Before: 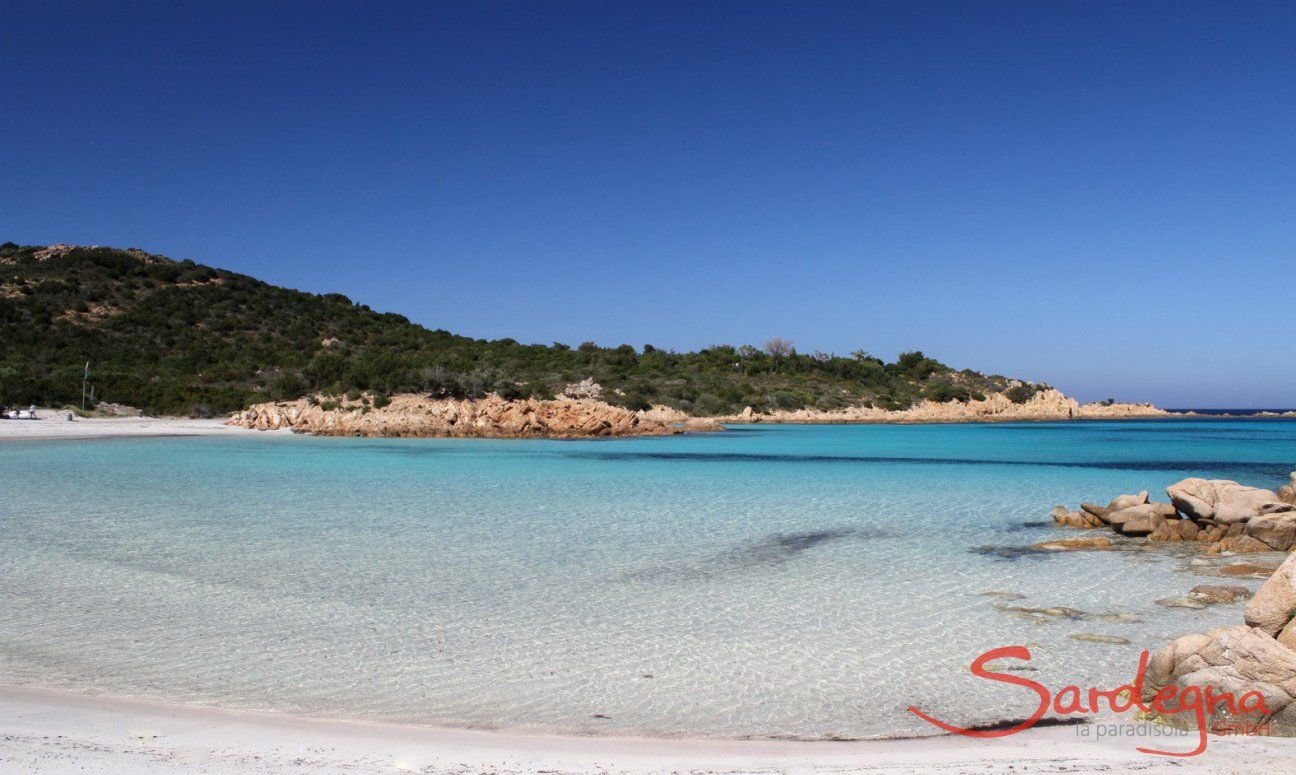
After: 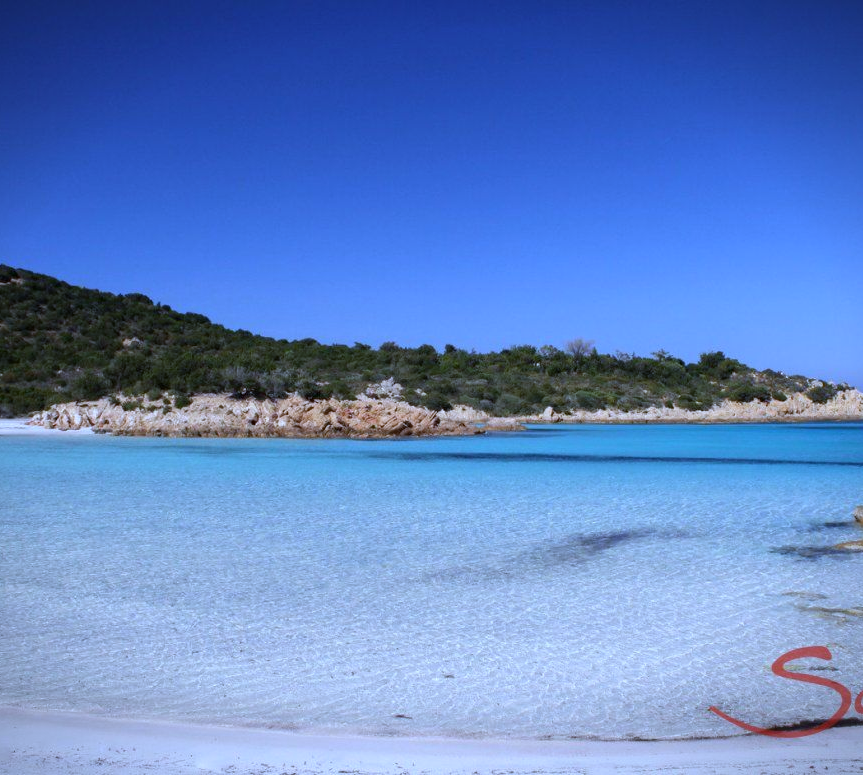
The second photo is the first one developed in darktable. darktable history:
crop: left 15.419%, right 17.914%
white balance: red 0.871, blue 1.249
vignetting: fall-off start 97.23%, saturation -0.024, center (-0.033, -0.042), width/height ratio 1.179, unbound false
